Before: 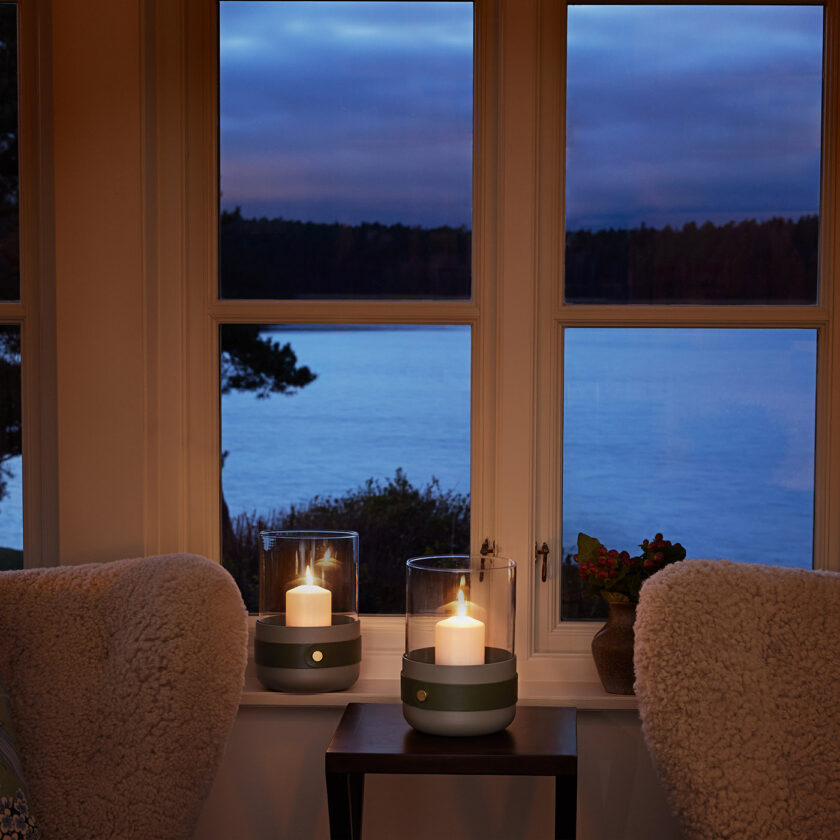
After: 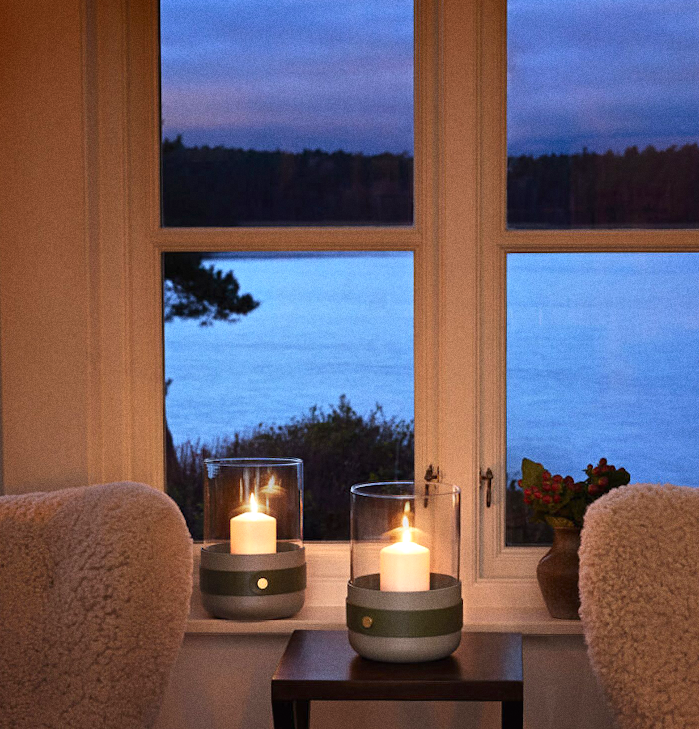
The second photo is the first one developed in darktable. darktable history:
crop: left 6.446%, top 8.188%, right 9.538%, bottom 3.548%
grain: strength 26%
exposure: black level correction 0, exposure 0.9 EV, compensate highlight preservation false
tone equalizer: -8 EV -0.002 EV, -7 EV 0.005 EV, -6 EV -0.009 EV, -5 EV 0.011 EV, -4 EV -0.012 EV, -3 EV 0.007 EV, -2 EV -0.062 EV, -1 EV -0.293 EV, +0 EV -0.582 EV, smoothing diameter 2%, edges refinement/feathering 20, mask exposure compensation -1.57 EV, filter diffusion 5
rotate and perspective: rotation -0.45°, automatic cropping original format, crop left 0.008, crop right 0.992, crop top 0.012, crop bottom 0.988
